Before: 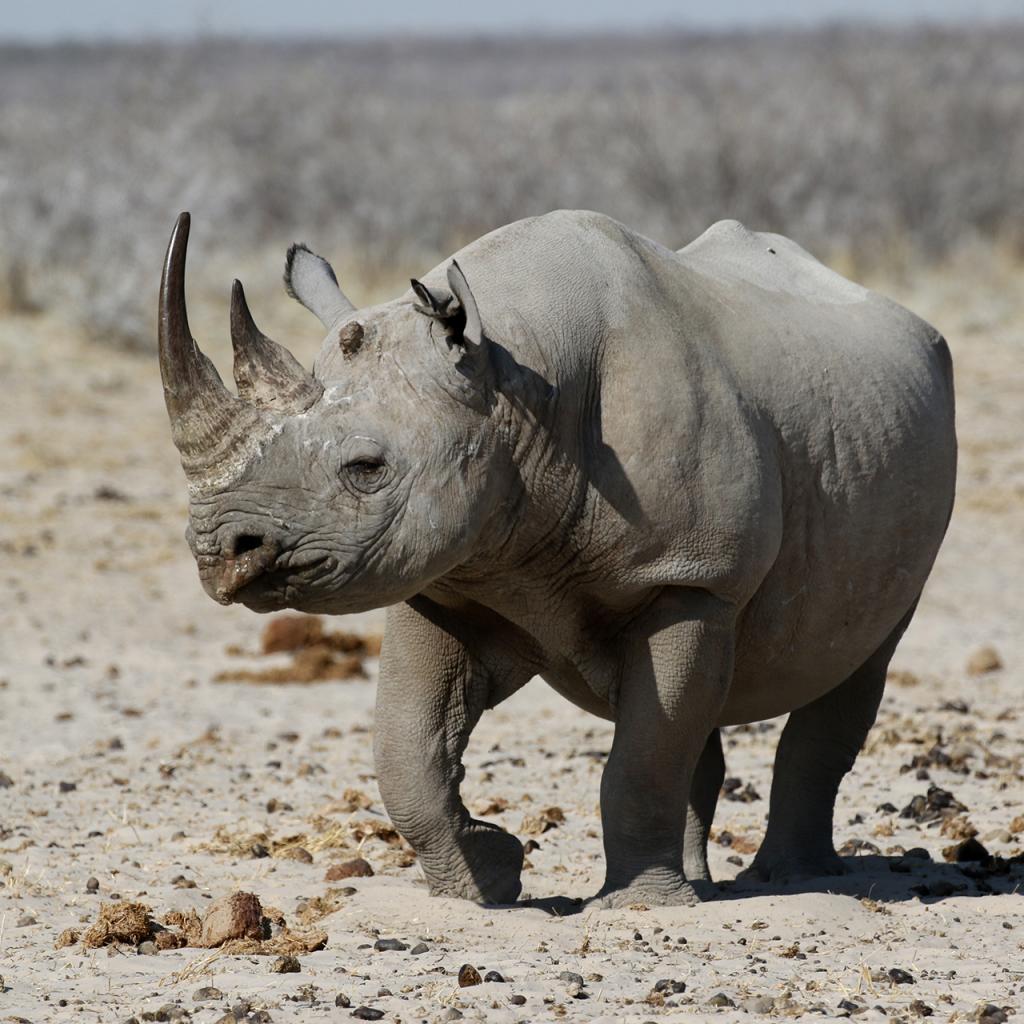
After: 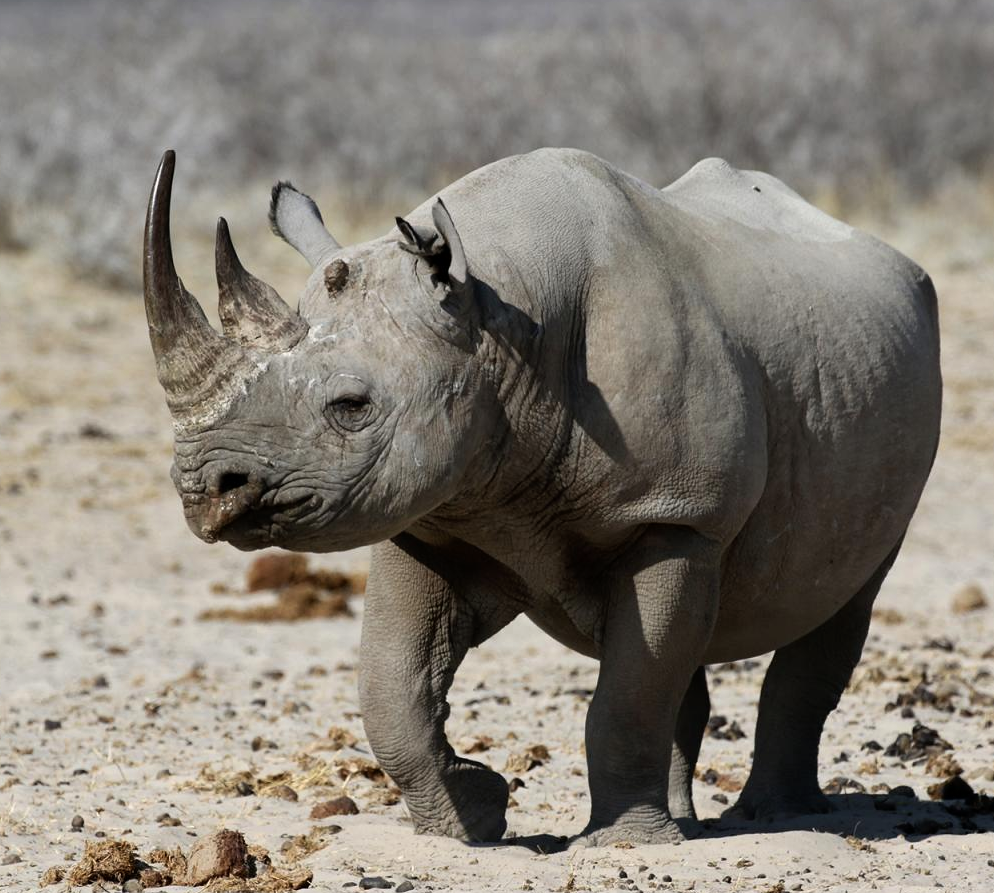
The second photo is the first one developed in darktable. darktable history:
rgb curve: curves: ch0 [(0, 0) (0.078, 0.051) (0.929, 0.956) (1, 1)], compensate middle gray true
crop: left 1.507%, top 6.147%, right 1.379%, bottom 6.637%
